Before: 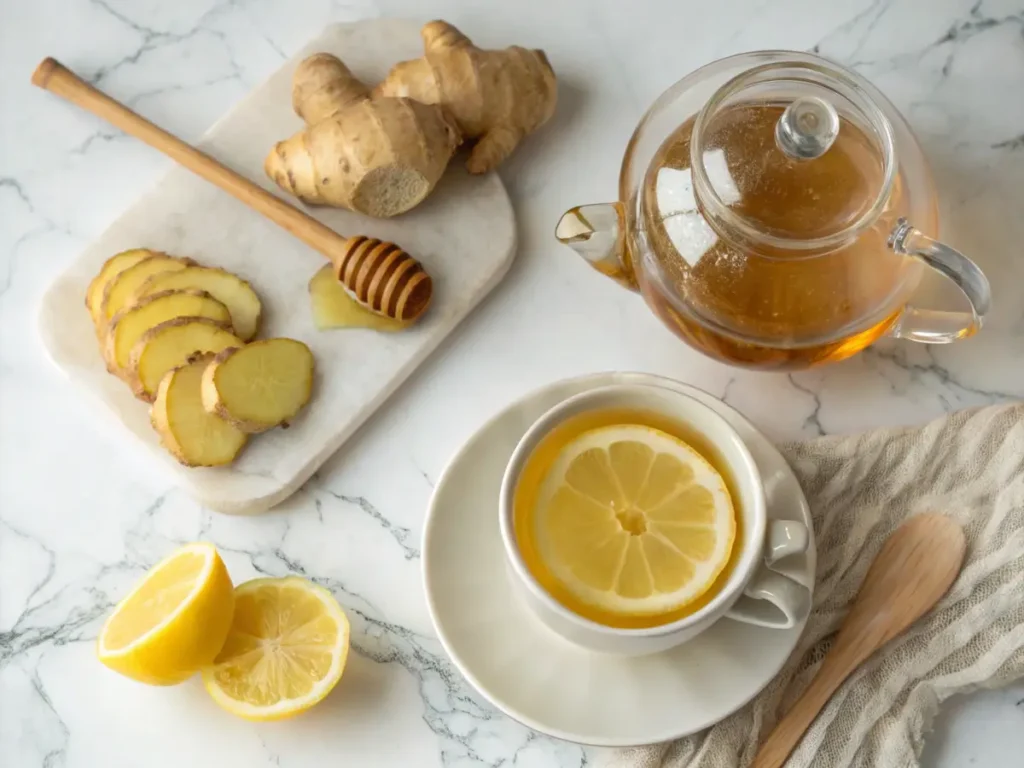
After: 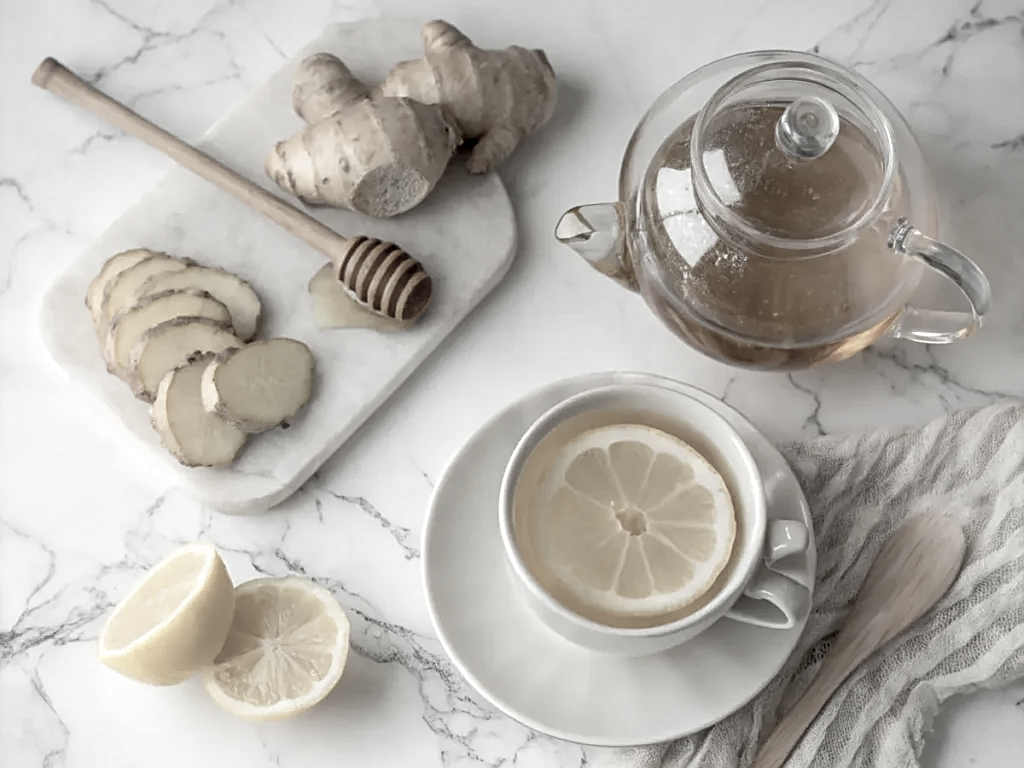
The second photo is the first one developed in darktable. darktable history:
exposure: black level correction 0.008, exposure 0.095 EV, compensate highlight preservation false
sharpen: on, module defaults
color correction: highlights b* -0.001, saturation 0.209
